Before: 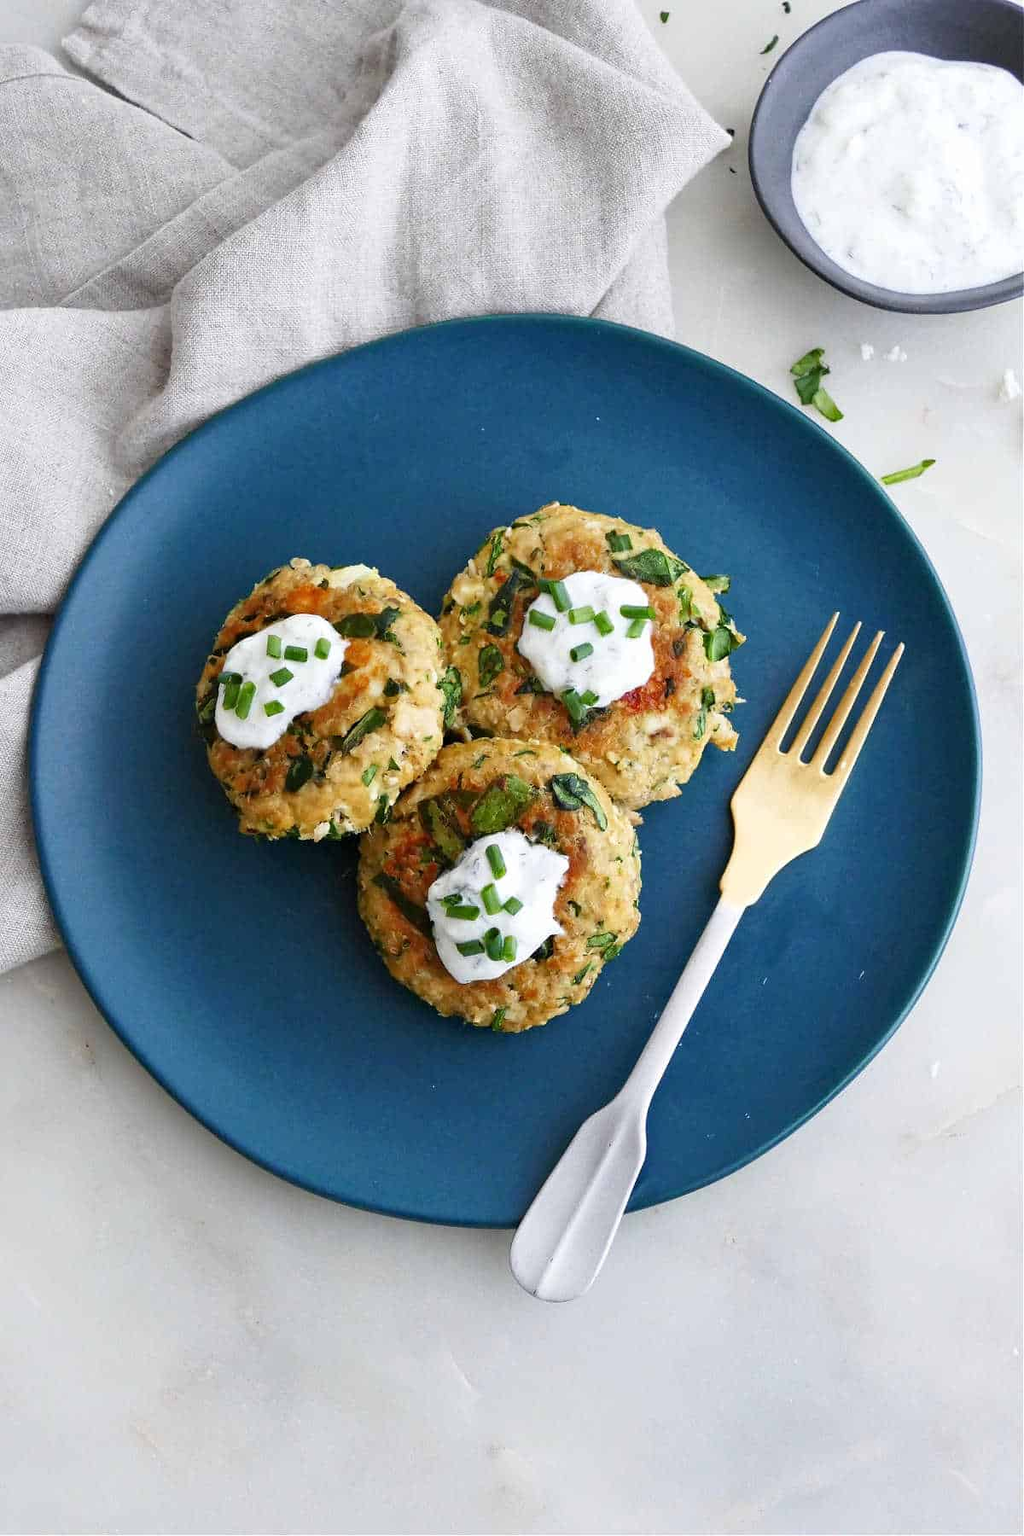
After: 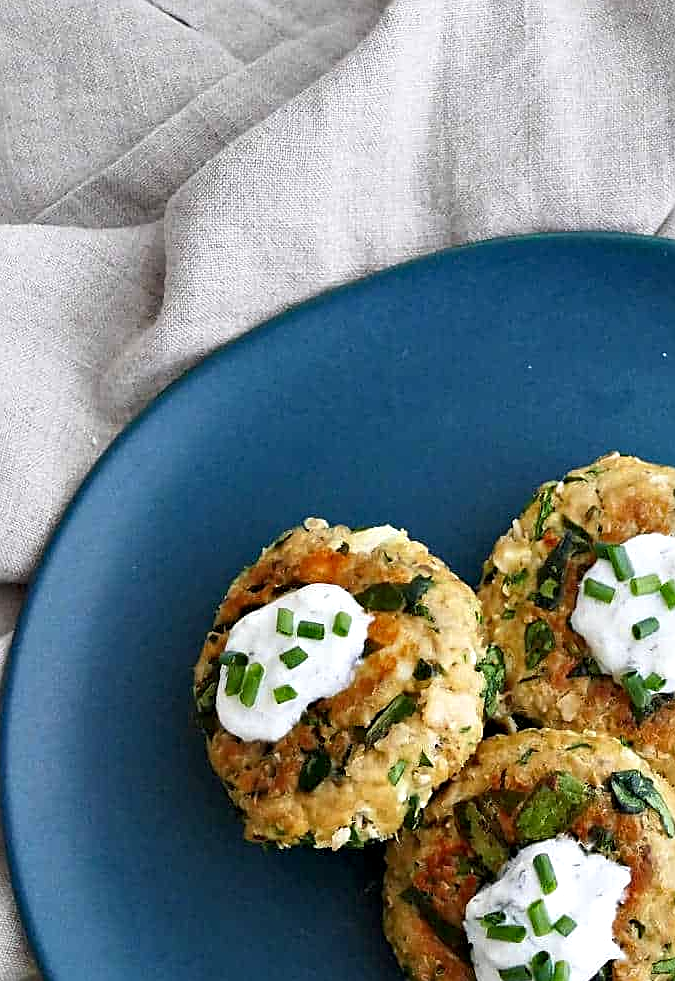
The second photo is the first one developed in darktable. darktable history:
contrast equalizer: octaves 7, y [[0.6 ×6], [0.55 ×6], [0 ×6], [0 ×6], [0 ×6]], mix 0.302
crop and rotate: left 3.053%, top 7.558%, right 40.695%, bottom 37.91%
sharpen: on, module defaults
